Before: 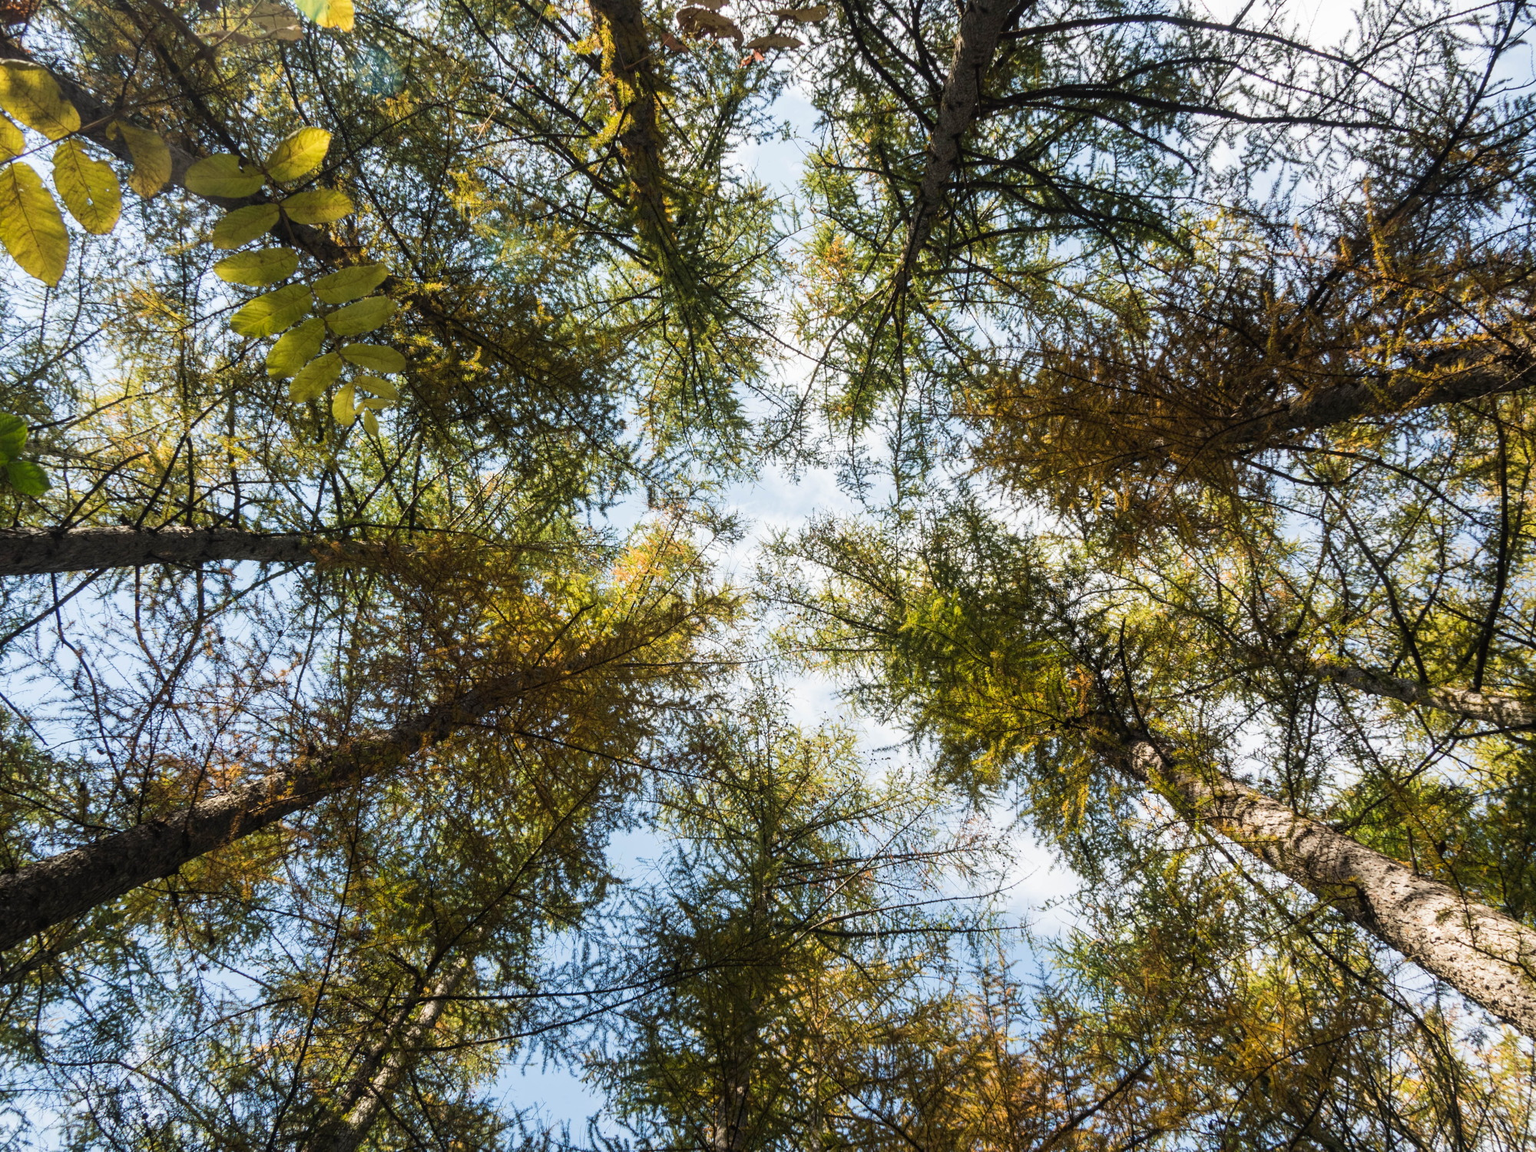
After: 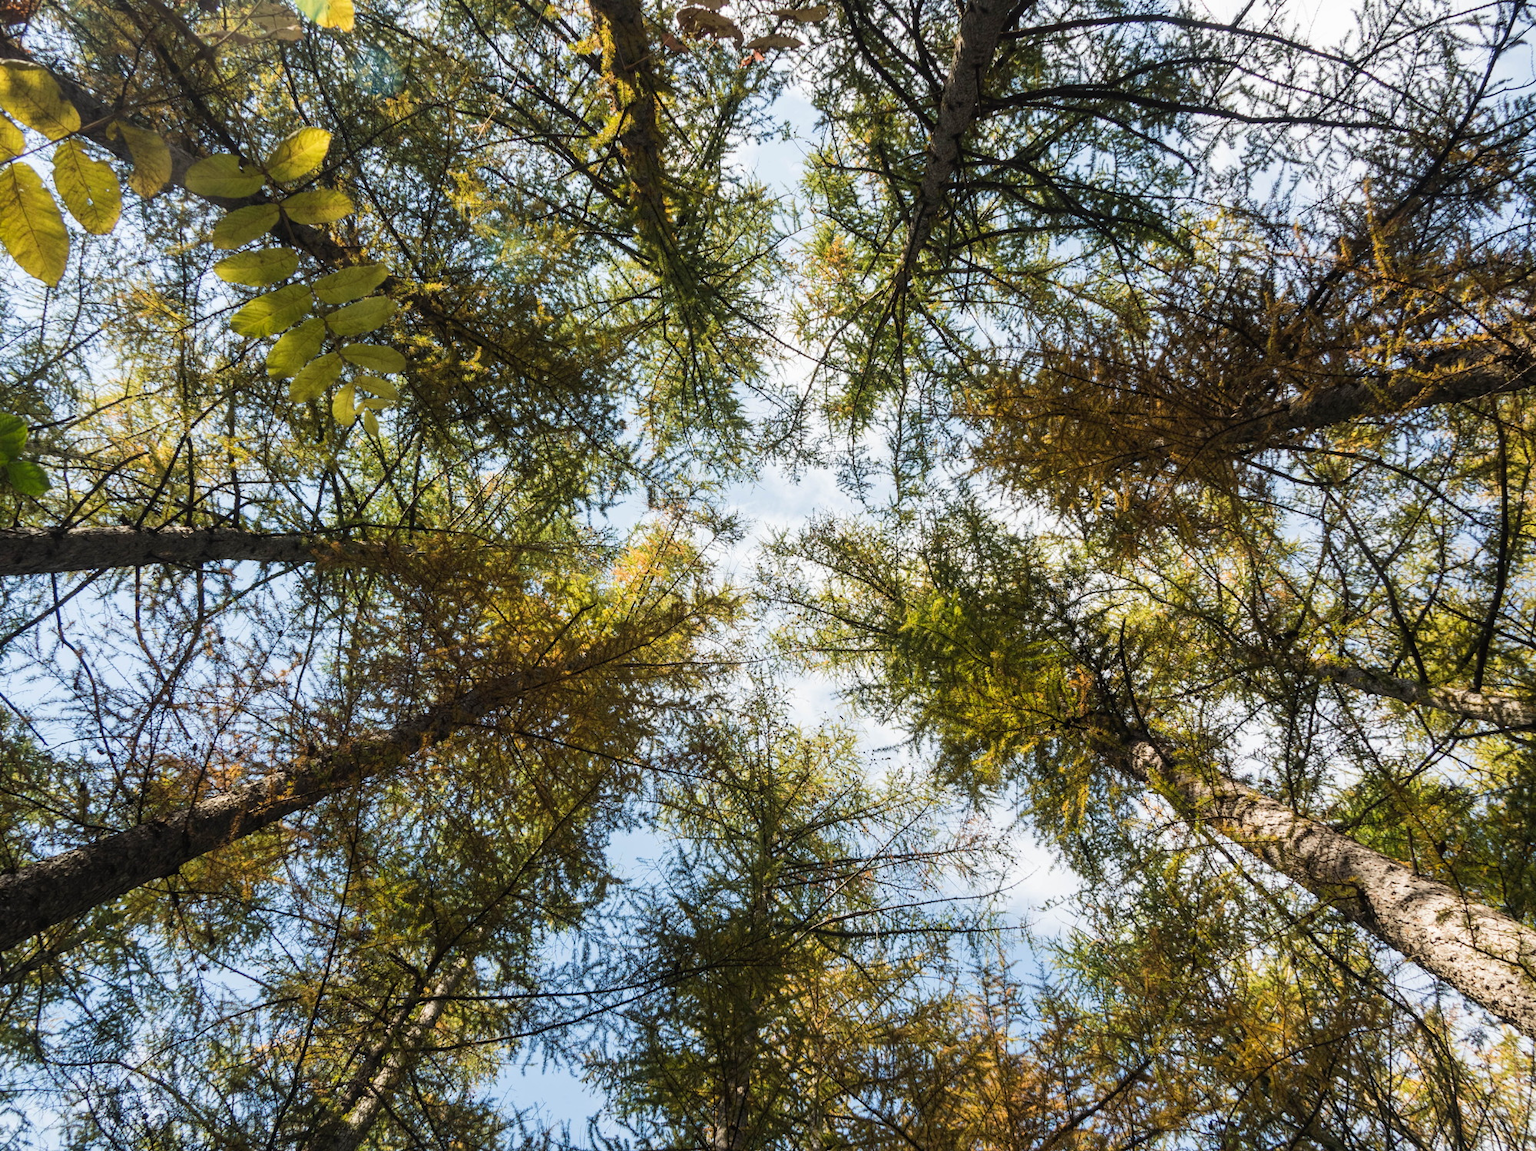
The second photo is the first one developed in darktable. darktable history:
crop: bottom 0.065%
shadows and highlights: shadows 36.73, highlights -27.78, soften with gaussian
color calibration: illuminant same as pipeline (D50), adaptation XYZ, x 0.346, y 0.358, temperature 5008.38 K
